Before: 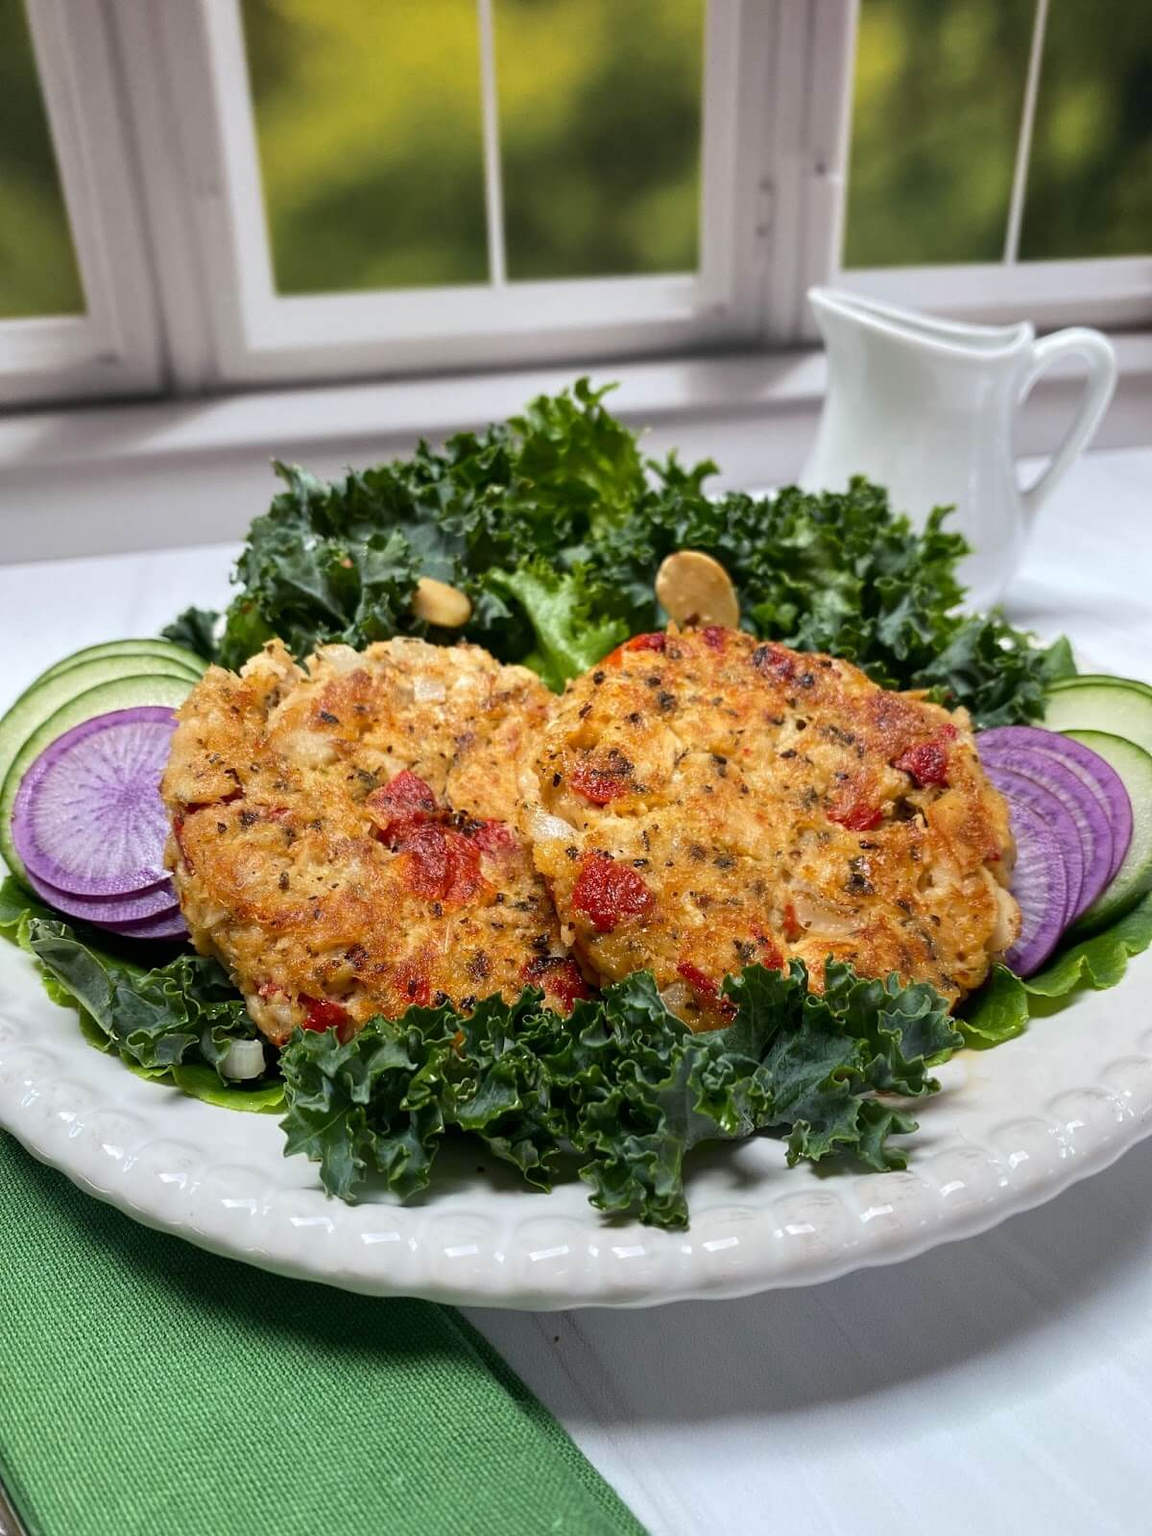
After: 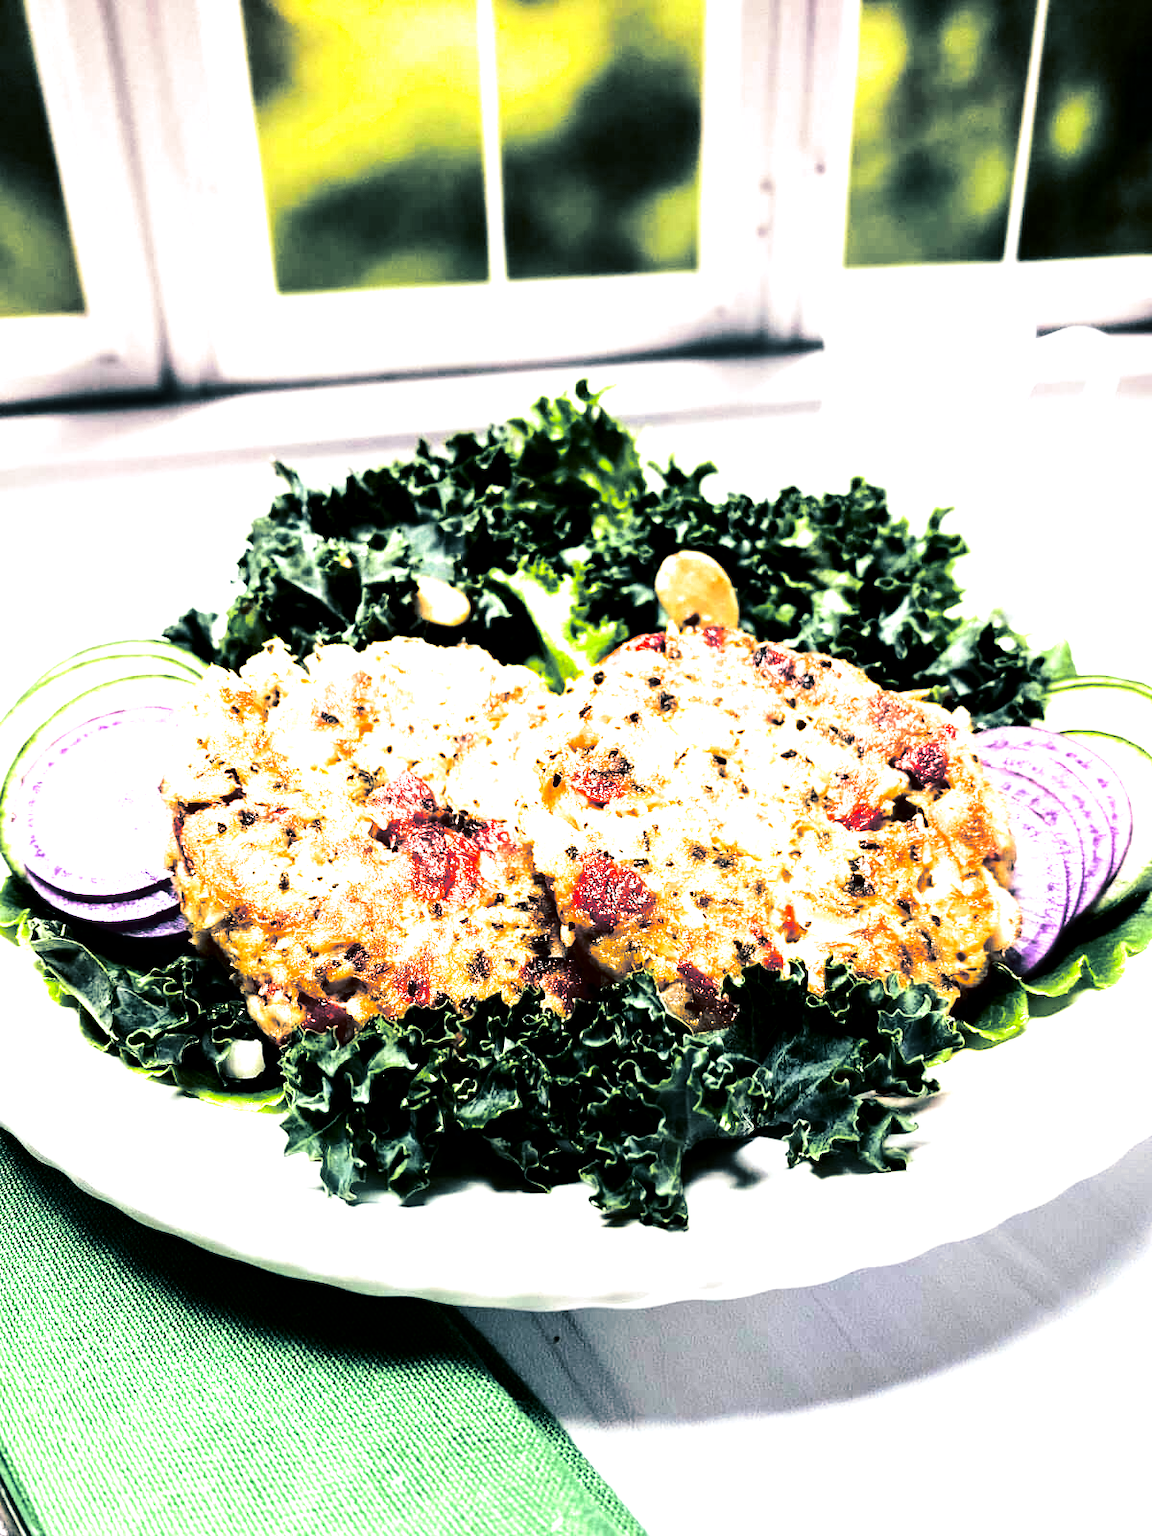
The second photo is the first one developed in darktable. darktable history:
contrast brightness saturation: contrast 0.24, brightness -0.24, saturation 0.14
exposure: black level correction 0, exposure 0.953 EV, compensate exposure bias true, compensate highlight preservation false
split-toning: shadows › hue 205.2°, shadows › saturation 0.43, highlights › hue 54°, highlights › saturation 0.54
white balance: red 1.004, blue 1.024
tone equalizer: -8 EV -1.08 EV, -7 EV -1.01 EV, -6 EV -0.867 EV, -5 EV -0.578 EV, -3 EV 0.578 EV, -2 EV 0.867 EV, -1 EV 1.01 EV, +0 EV 1.08 EV, edges refinement/feathering 500, mask exposure compensation -1.57 EV, preserve details no
